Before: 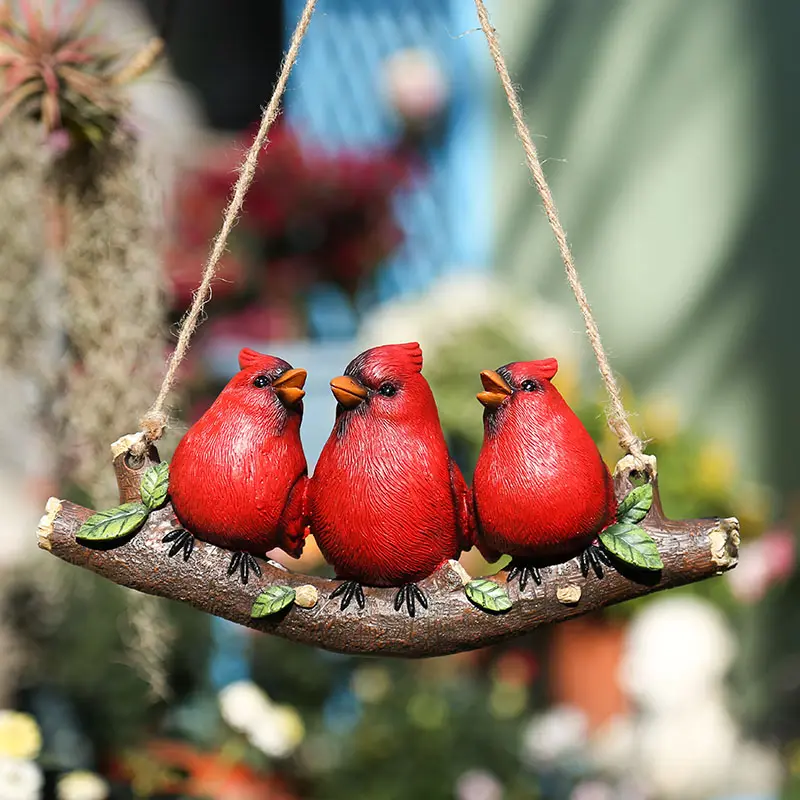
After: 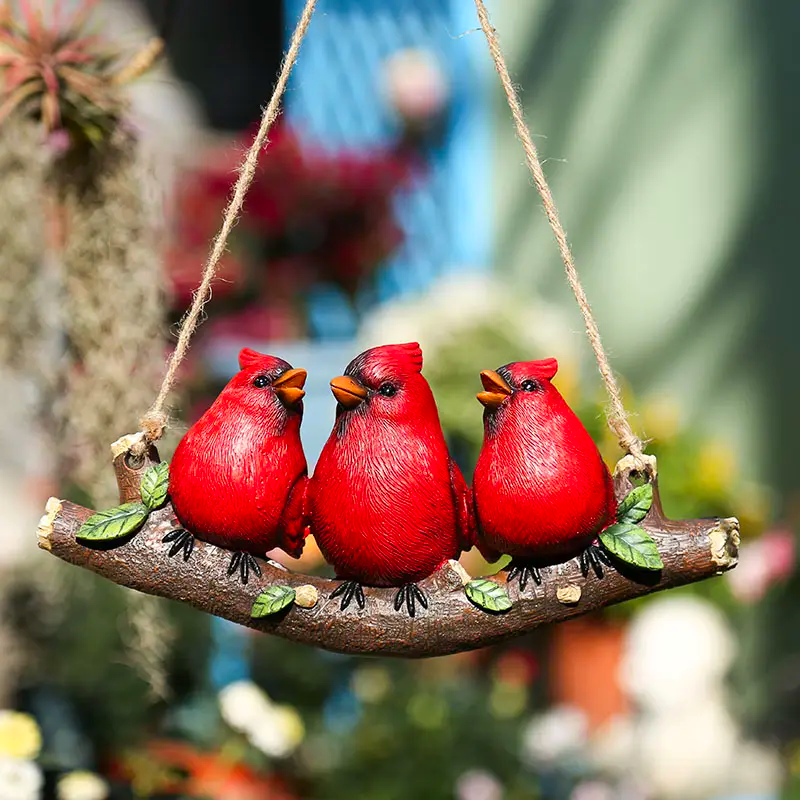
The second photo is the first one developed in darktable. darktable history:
contrast brightness saturation: contrast 0.077, saturation 0.197
